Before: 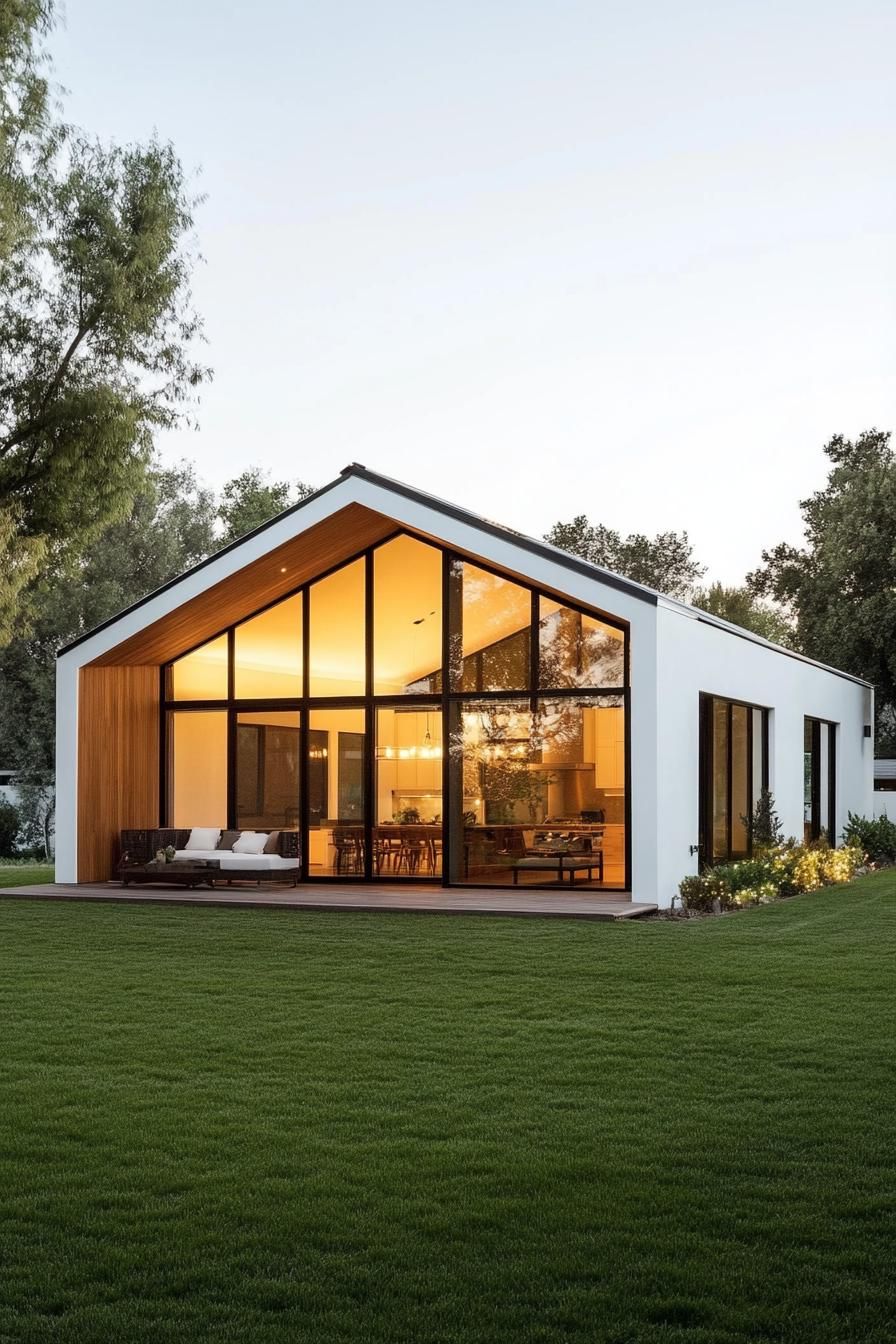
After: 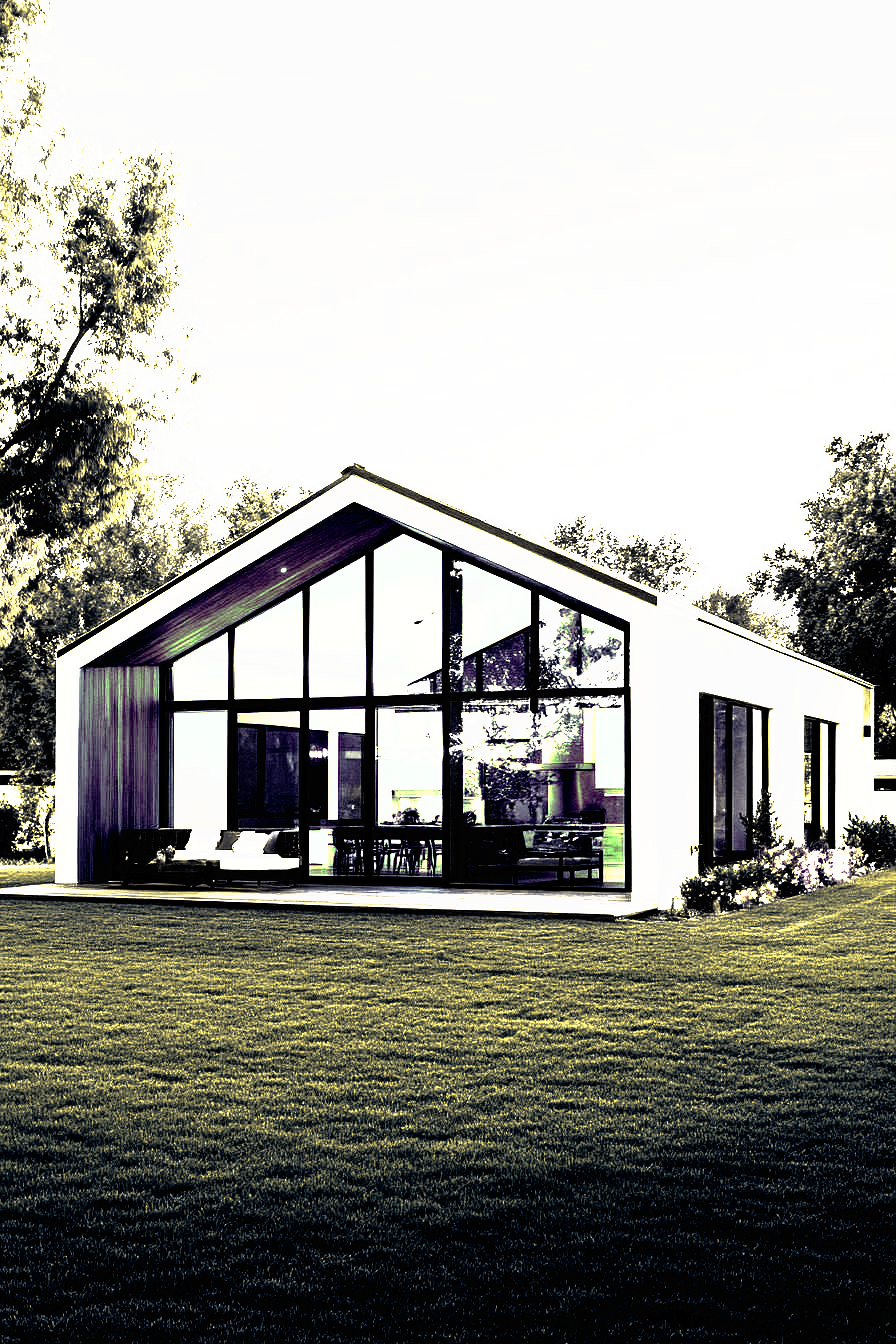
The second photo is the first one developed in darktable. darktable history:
tone curve: curves: ch0 [(0, 0) (0.003, 0.01) (0.011, 0.011) (0.025, 0.008) (0.044, 0.007) (0.069, 0.006) (0.1, 0.005) (0.136, 0.015) (0.177, 0.094) (0.224, 0.241) (0.277, 0.369) (0.335, 0.5) (0.399, 0.648) (0.468, 0.811) (0.543, 0.975) (0.623, 0.989) (0.709, 0.989) (0.801, 0.99) (0.898, 0.99) (1, 1)], preserve colors none
color look up table: target L [98.62, 100, 68.49, 69.52, 70.03, 96.54, 54.65, 70.62, 97.06, 97.02, 38.68, 28.72, 21.38, 0.194, 200.09, 100.34, 99.11, 68.49, 96.54, 100, 90.73, 97.19, 43.84, 23.27, 39.8, 46.6, 42.6, 29.96, 54.73, 100.34, 70.63, 69.98, 97.19, 31.56, 46.38, 38.15, 40.6, 43.19, 43.66, 17.92, 25.32, 13.89, 0.183, 12.87, 100, 55.12, 98.35, 64.85, 27.93], target a [-0.194, -0.097, -1.595, -1.27, 0.297, -2.838, -0.367, -2.577, -4.742, -4.943, -0.677, -1.169, -0.045, 0.069, 0, 0, -0.948, -1.595, -2.838, -0.097, -68.31, -0.264, 1.504, 4.409, 2.074, 0.614, 0.166, 1.104, -0.001, 0.001, -2.465, -0.067, -0.264, 5.388, -3.073, 1.278, 0.836, -0.121, -0.29, 3.292, -0.138, 0.707, 0, 0.493, -0.097, -0.158, -10.08, -37.19, -0.749], target b [2.414, 1.214, 23.03, 1.621, -1.061, 44.04, -0.12, 29, 72.61, 73.13, 3.166, 2.565, 1.043, -0.254, 0, 0, 0.739, 23.03, 44.04, 1.214, 63.9, 0.988, 3.559, 1.432, 4.012, 4.684, 4.864, 2.541, 0.01, -0.001, 27.14, 0.82, 0.988, 2.249, 4.426, 2.616, 3.983, 4.422, 2.762, 0.448, 1.997, 0.25, 0, 0.172, 1.214, 0.589, 78.05, 22.54, 2.161], num patches 49
